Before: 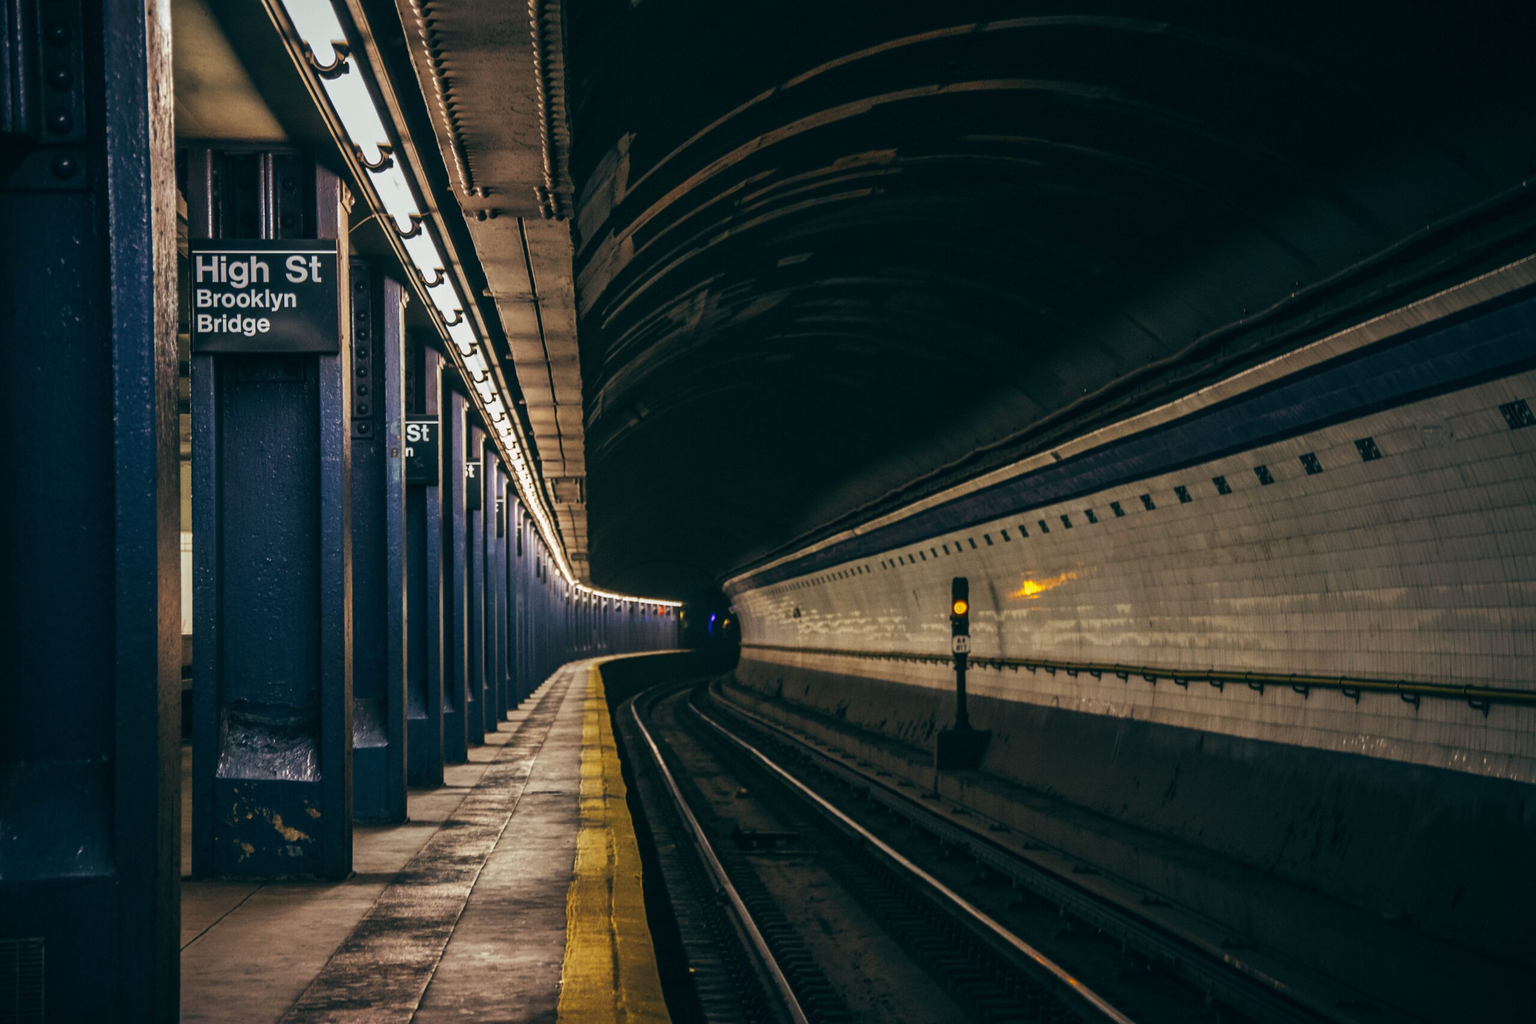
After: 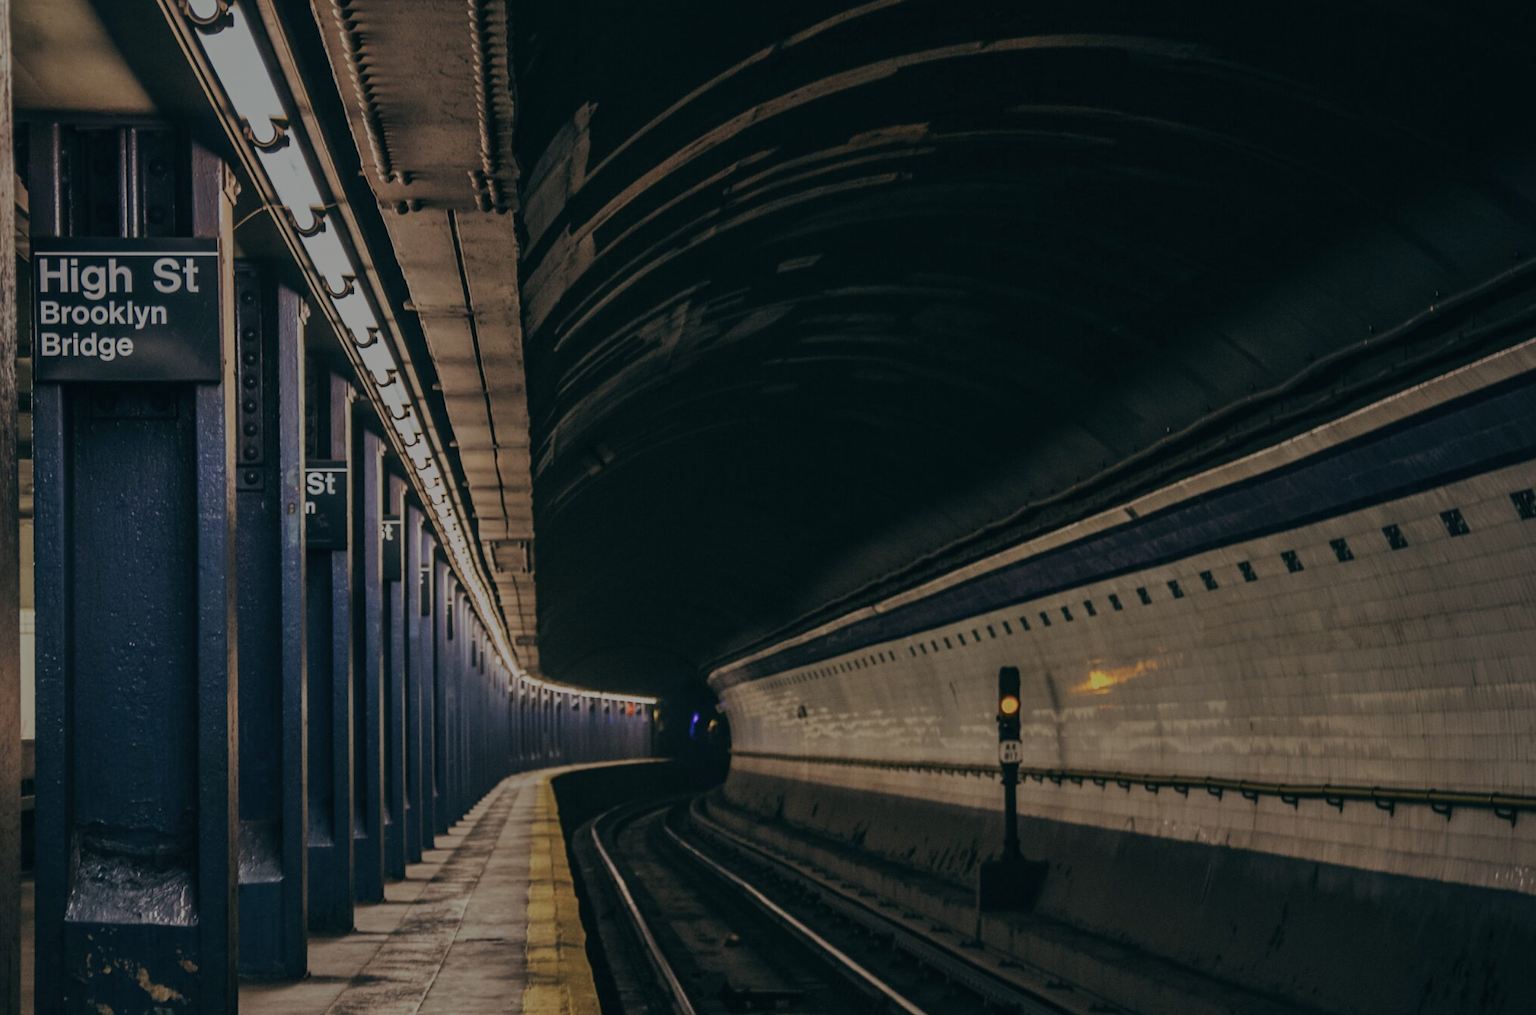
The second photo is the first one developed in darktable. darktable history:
exposure: exposure 1.2 EV, compensate highlight preservation false
crop and rotate: left 10.77%, top 5.1%, right 10.41%, bottom 16.76%
shadows and highlights: radius 108.52, shadows 23.73, highlights -59.32, low approximation 0.01, soften with gaussian
color balance rgb: perceptual brilliance grading › global brilliance -48.39%
